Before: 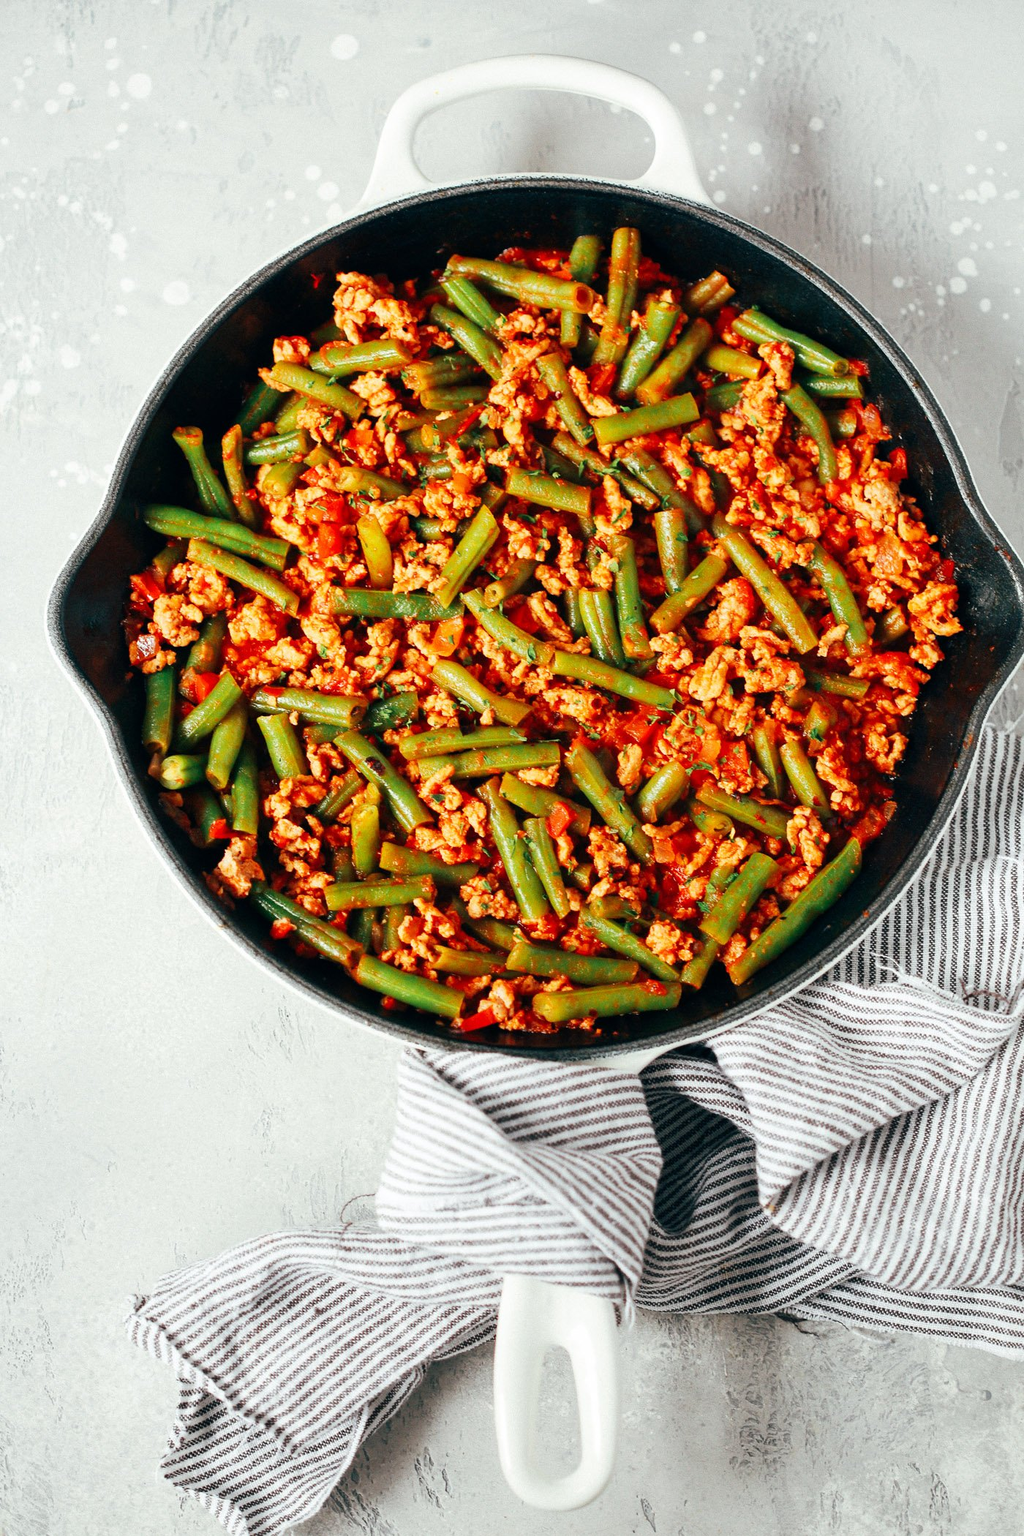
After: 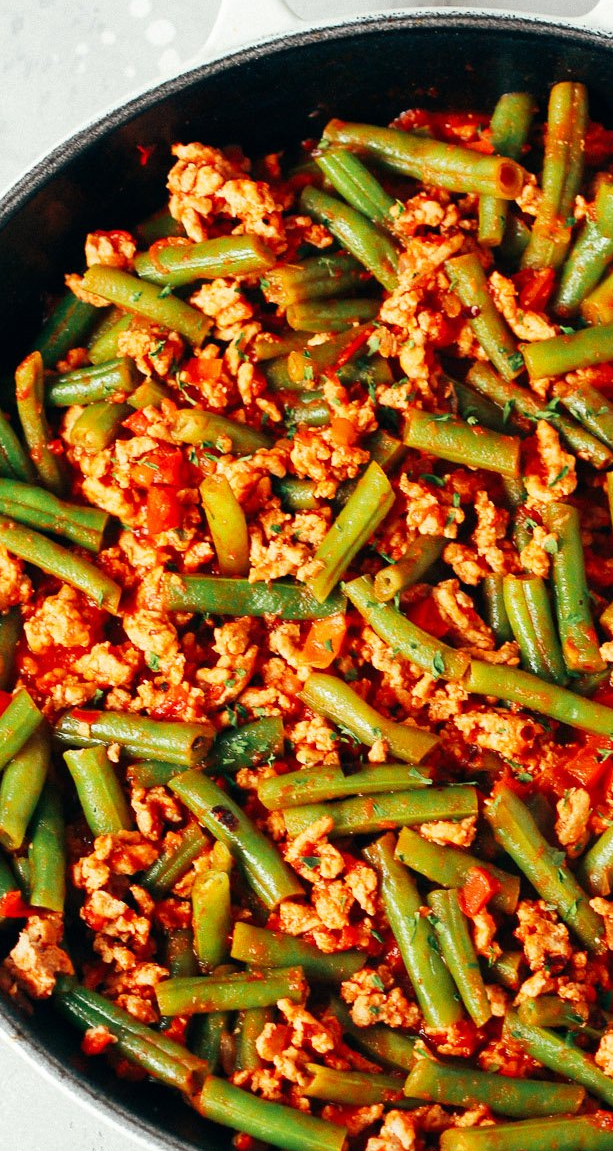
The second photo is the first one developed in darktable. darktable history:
crop: left 20.575%, top 10.911%, right 35.609%, bottom 34.266%
